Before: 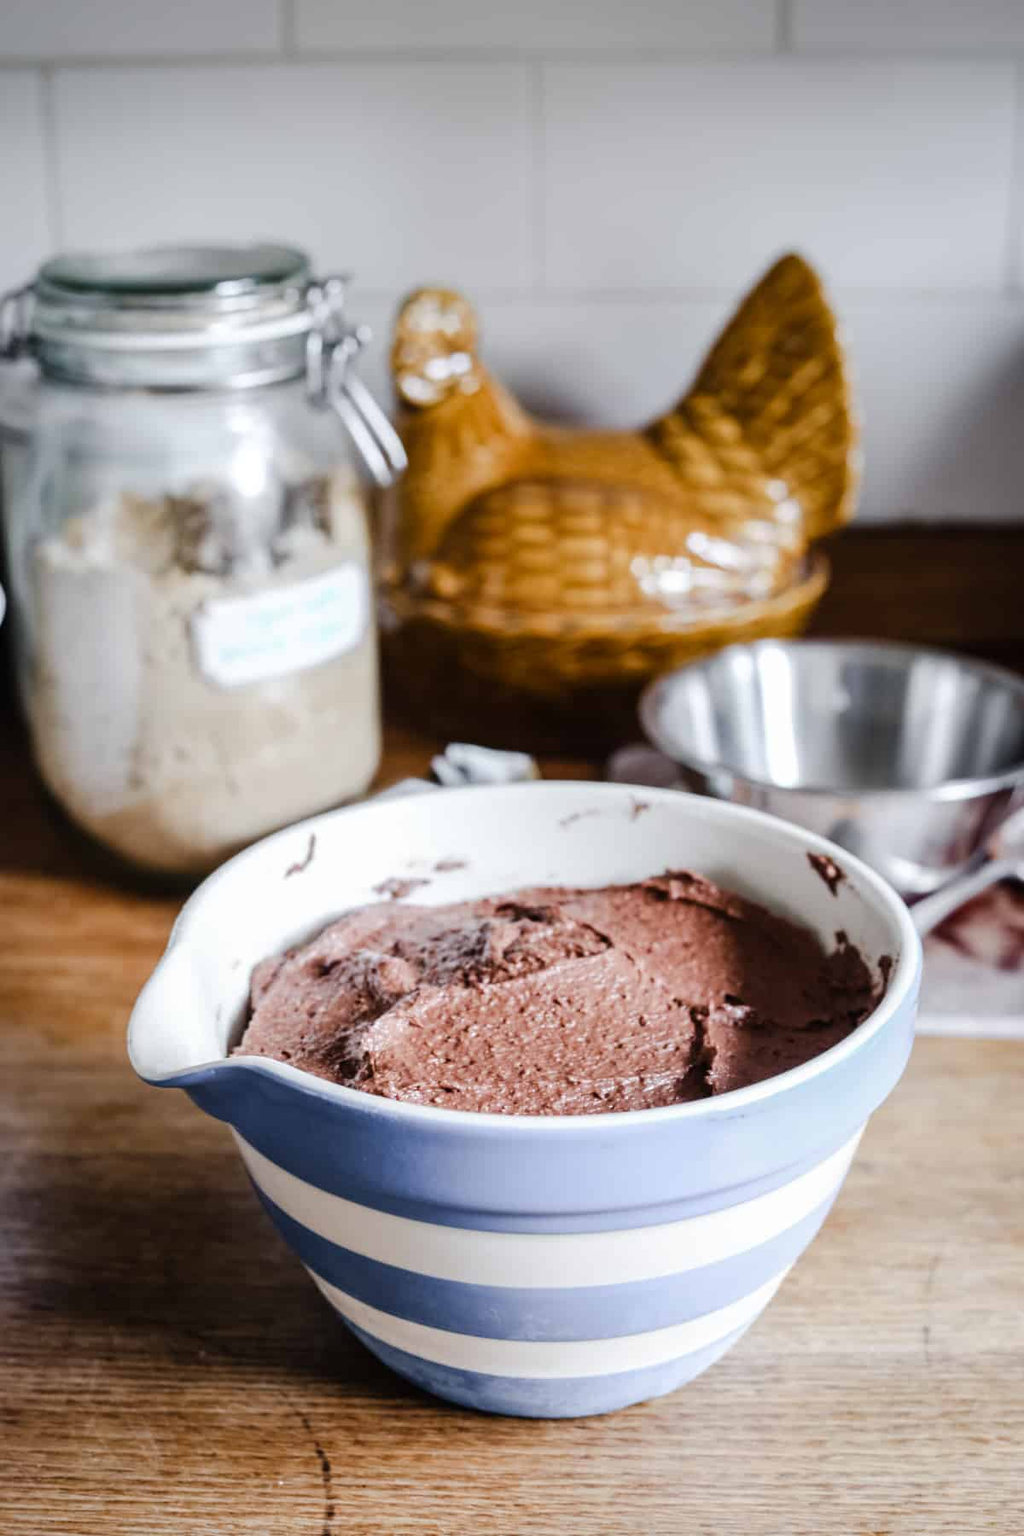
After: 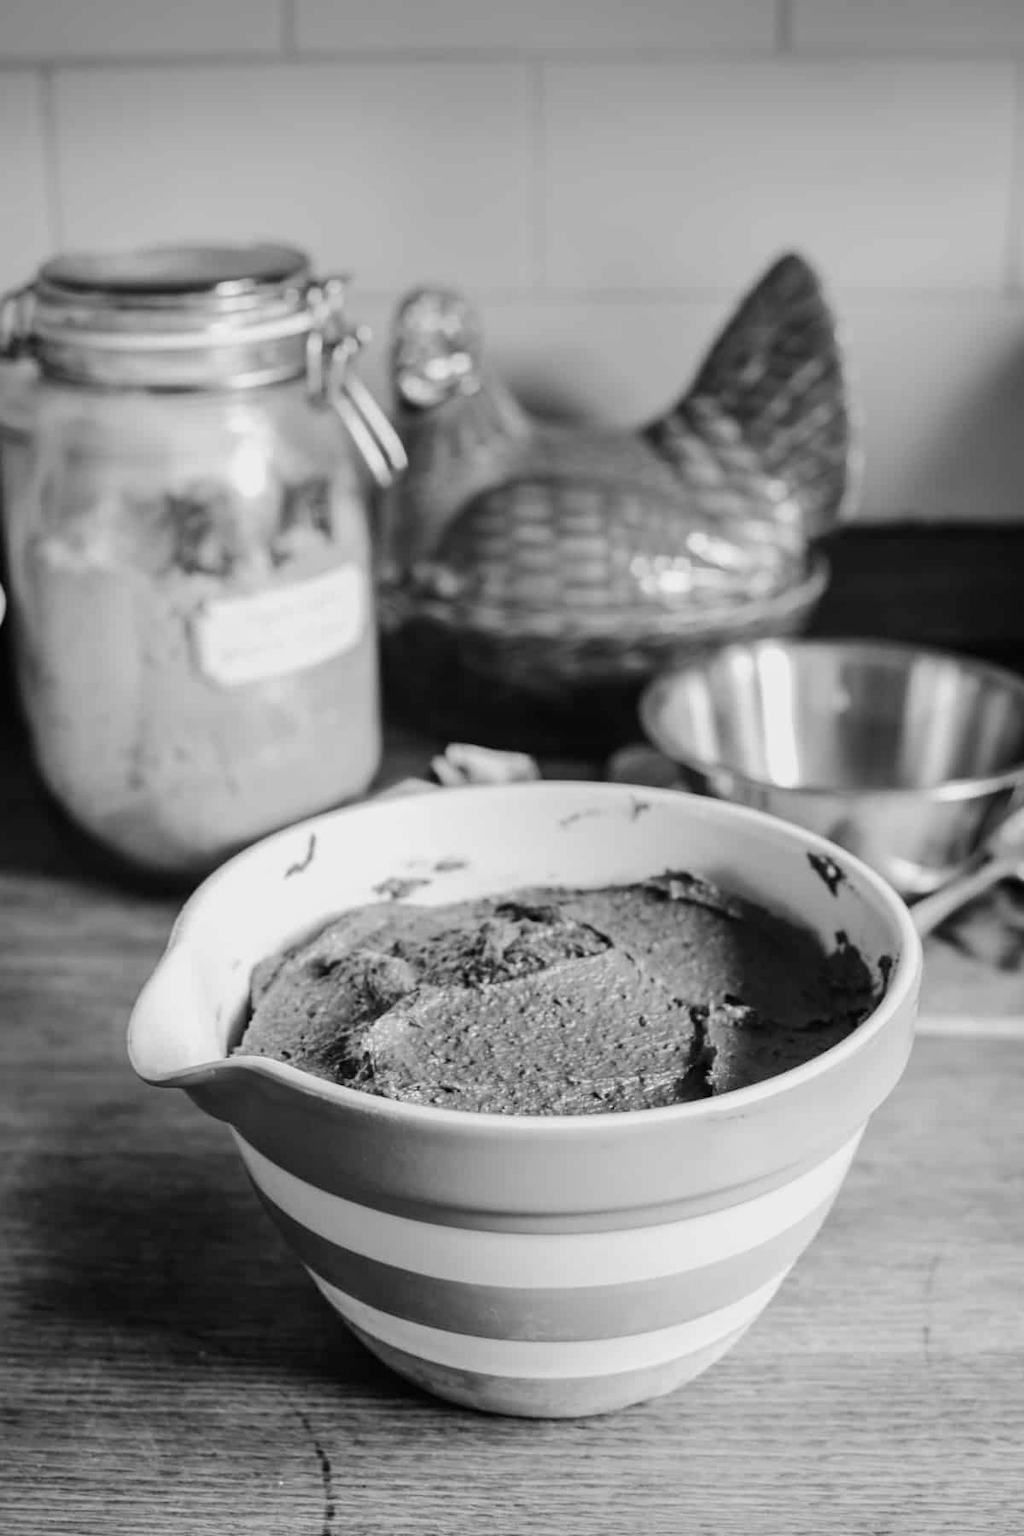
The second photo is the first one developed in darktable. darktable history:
white balance: red 1, blue 1
monochrome: a -74.22, b 78.2
